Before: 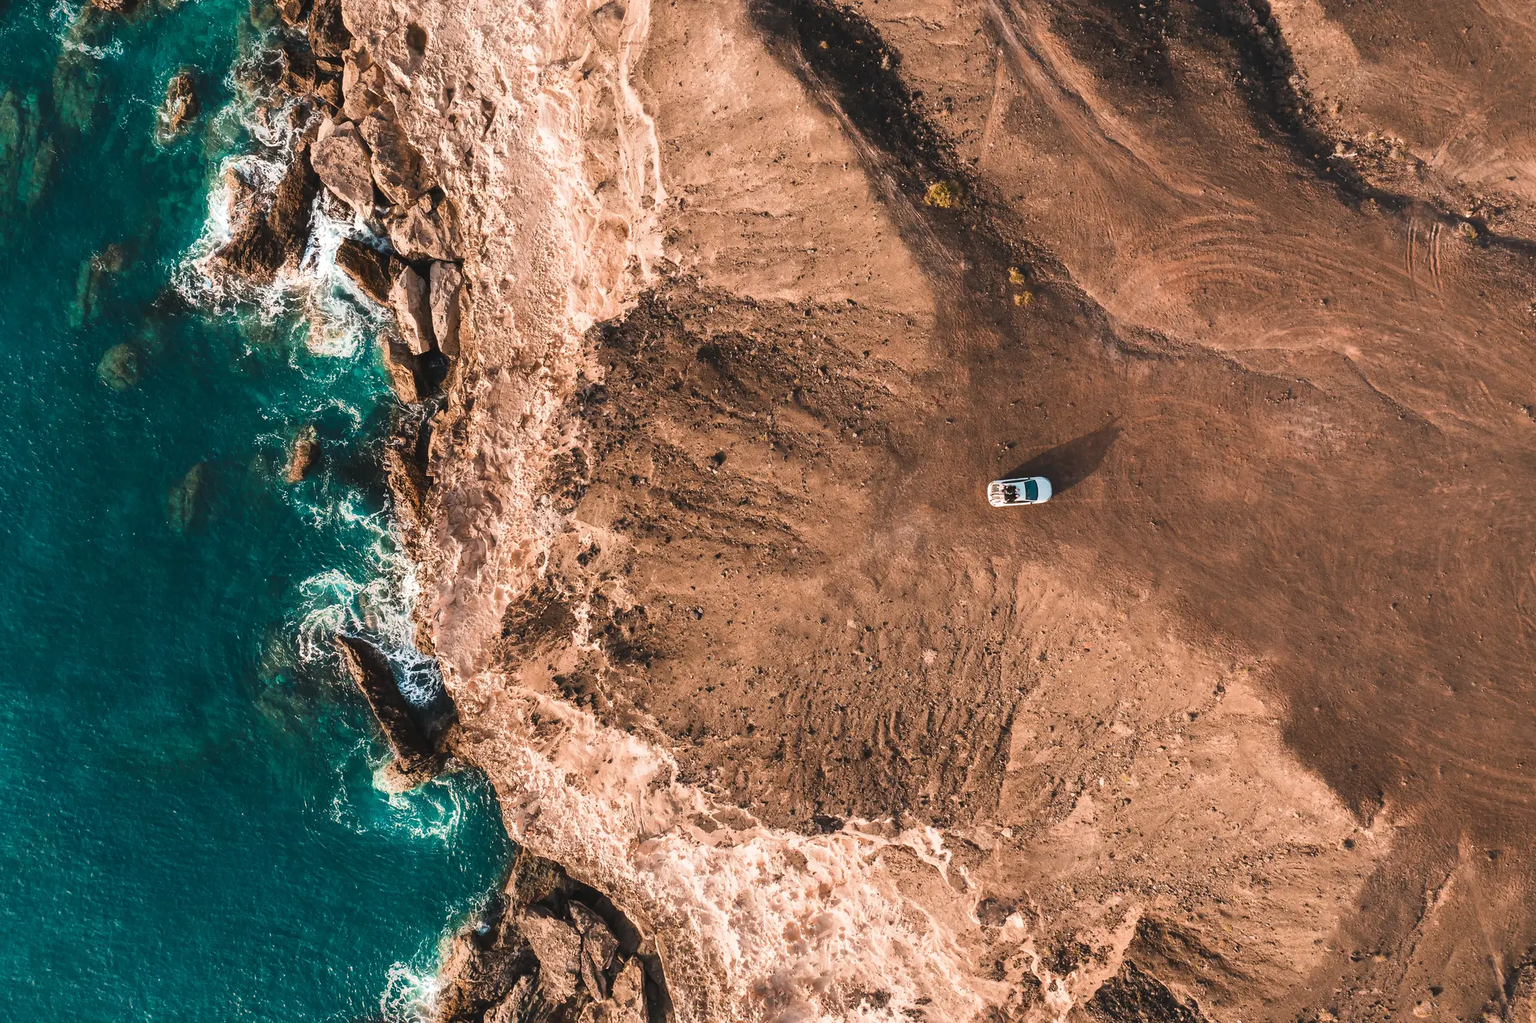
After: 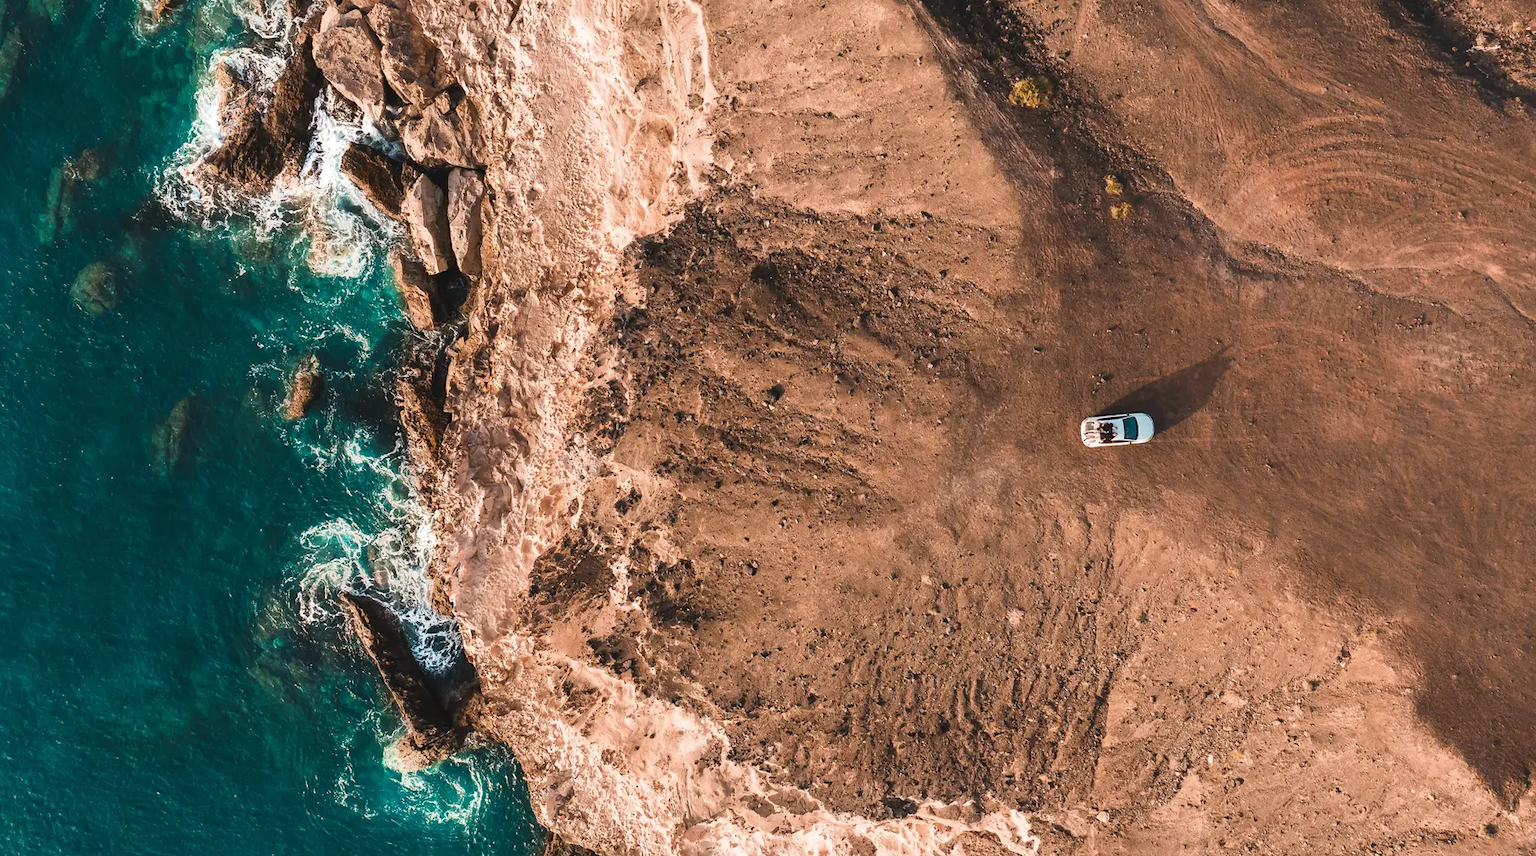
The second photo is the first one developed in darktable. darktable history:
crop and rotate: left 2.328%, top 11.05%, right 9.528%, bottom 15.172%
